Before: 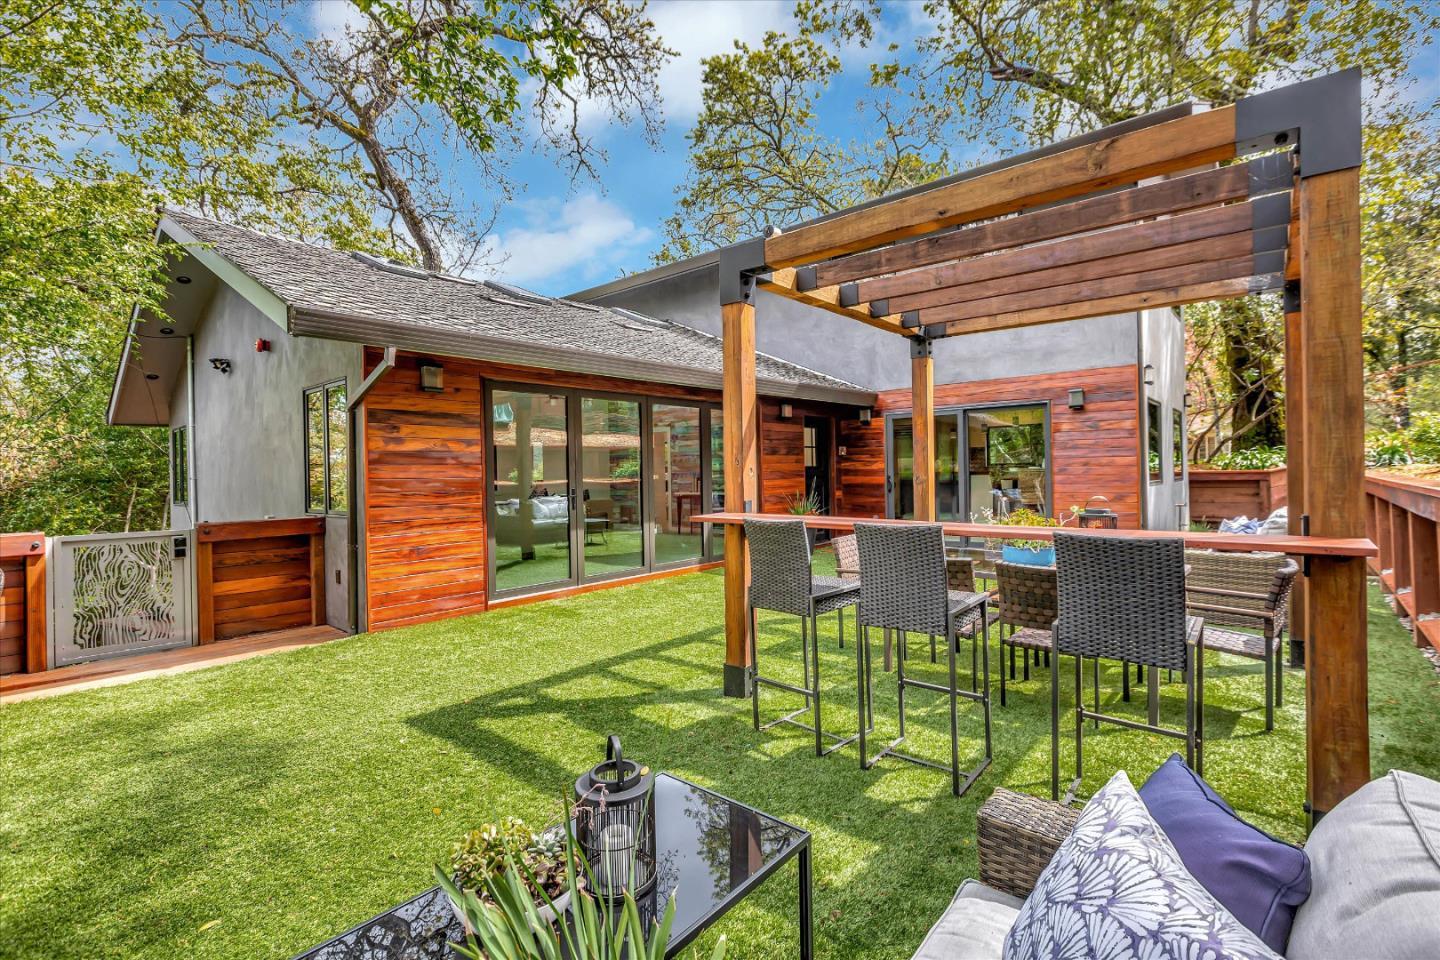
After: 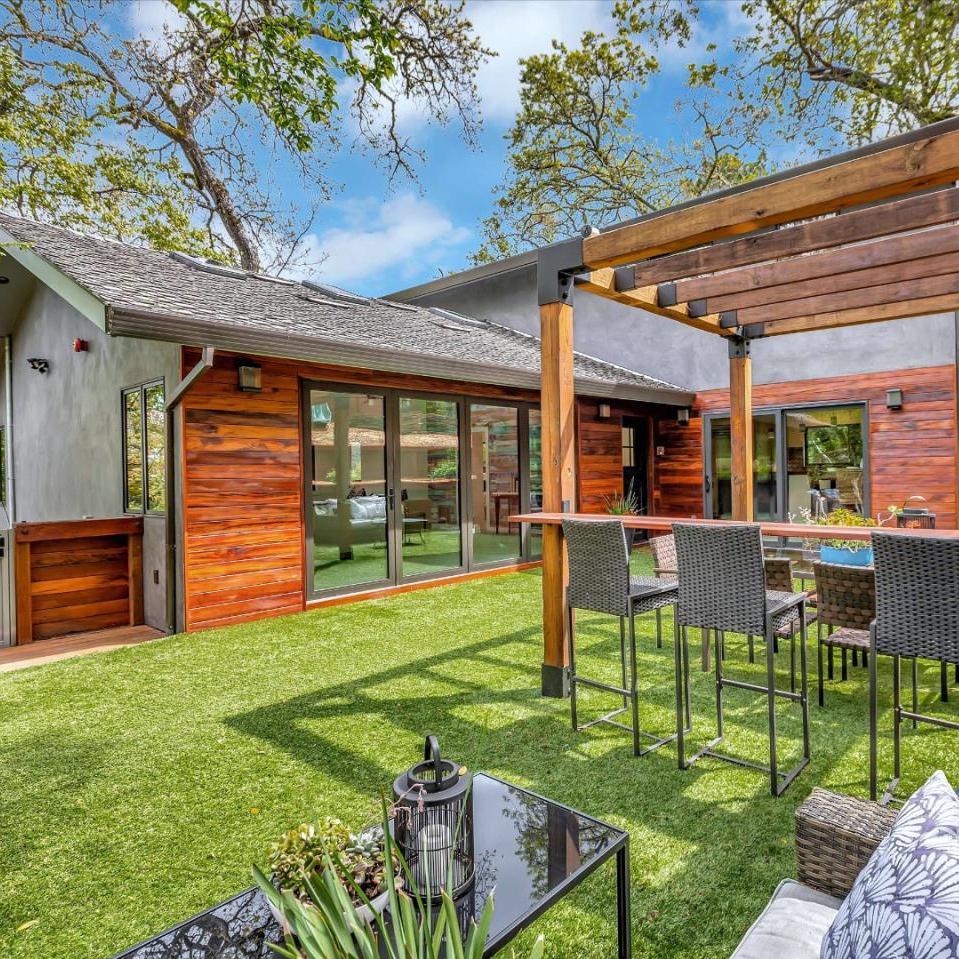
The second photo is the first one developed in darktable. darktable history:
crop and rotate: left 12.673%, right 20.66%
white balance: red 0.988, blue 1.017
